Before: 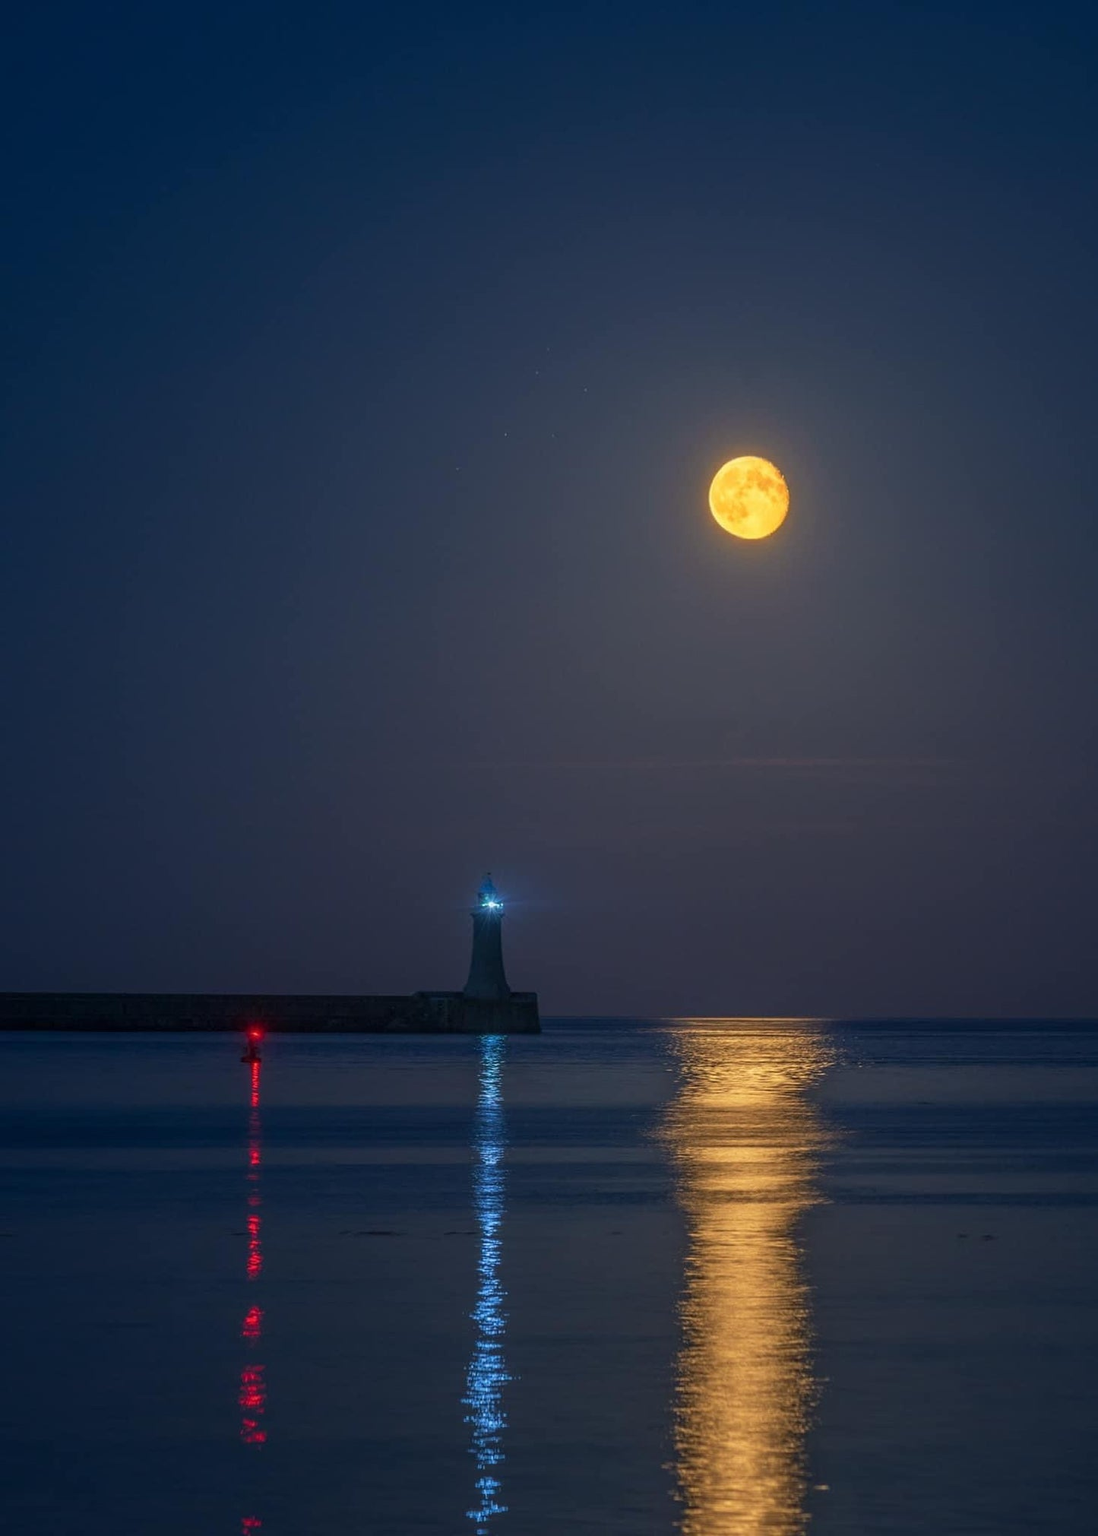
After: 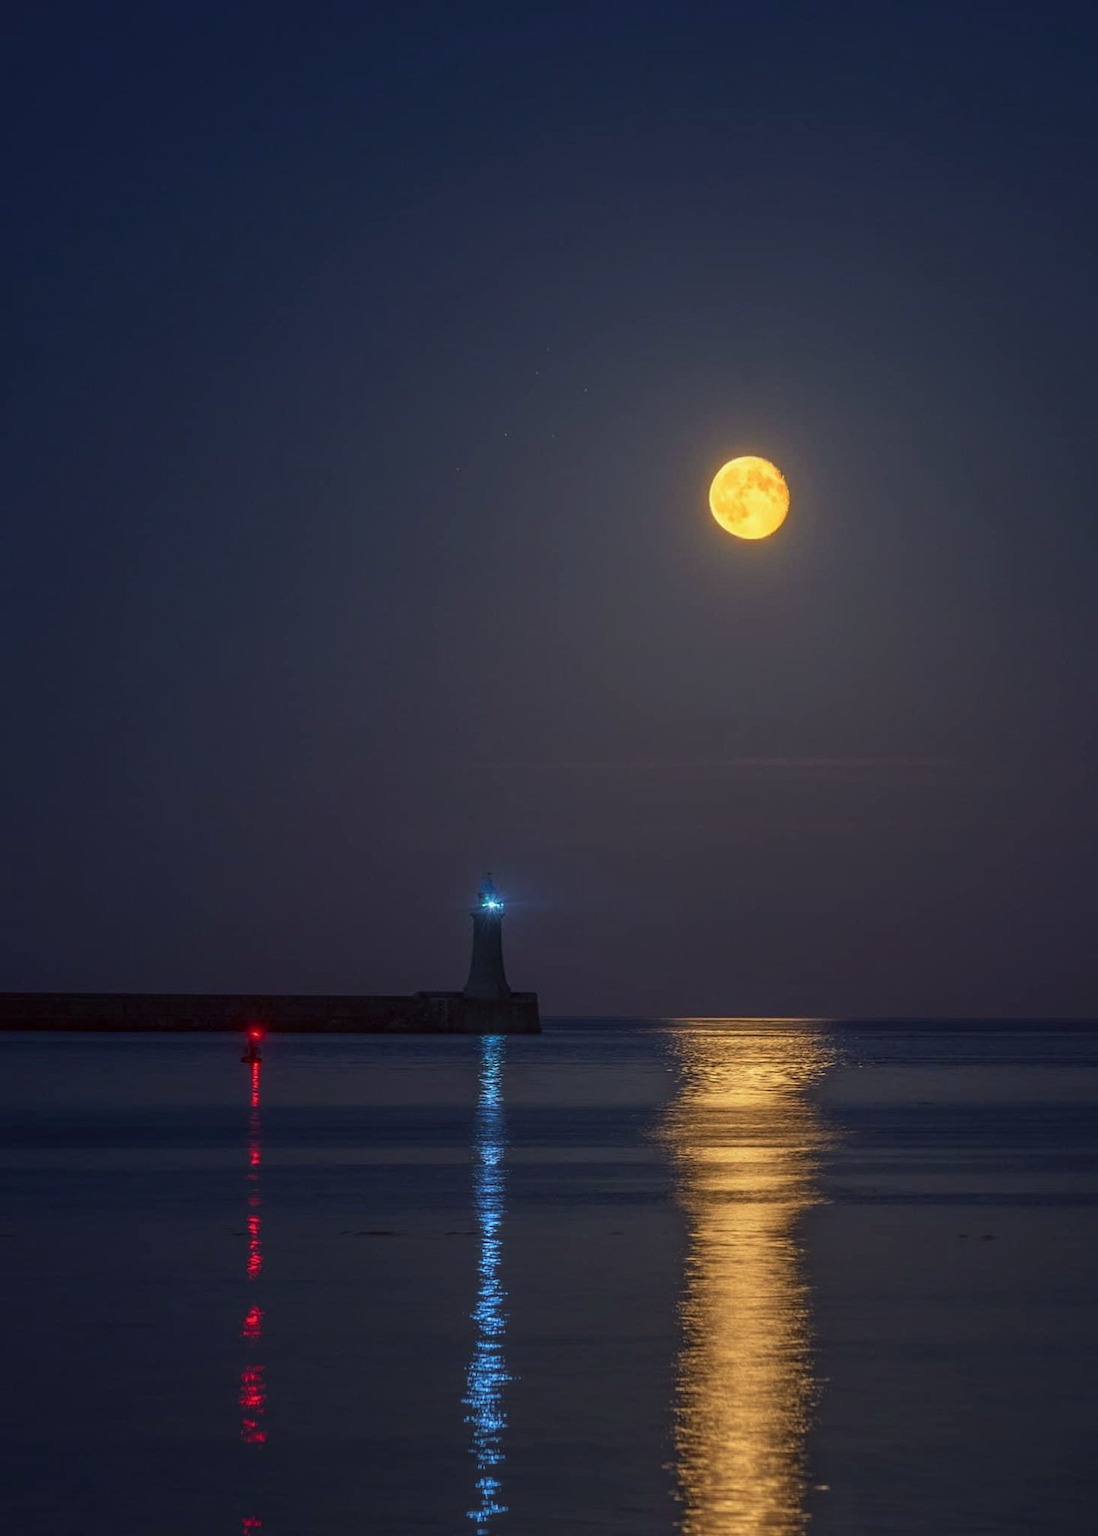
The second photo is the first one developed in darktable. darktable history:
color correction: highlights a* -4.98, highlights b* -3.76, shadows a* 3.83, shadows b* 4.08
tone curve: curves: ch0 [(0, 0) (0.266, 0.247) (0.741, 0.751) (1, 1)], color space Lab, linked channels, preserve colors none
